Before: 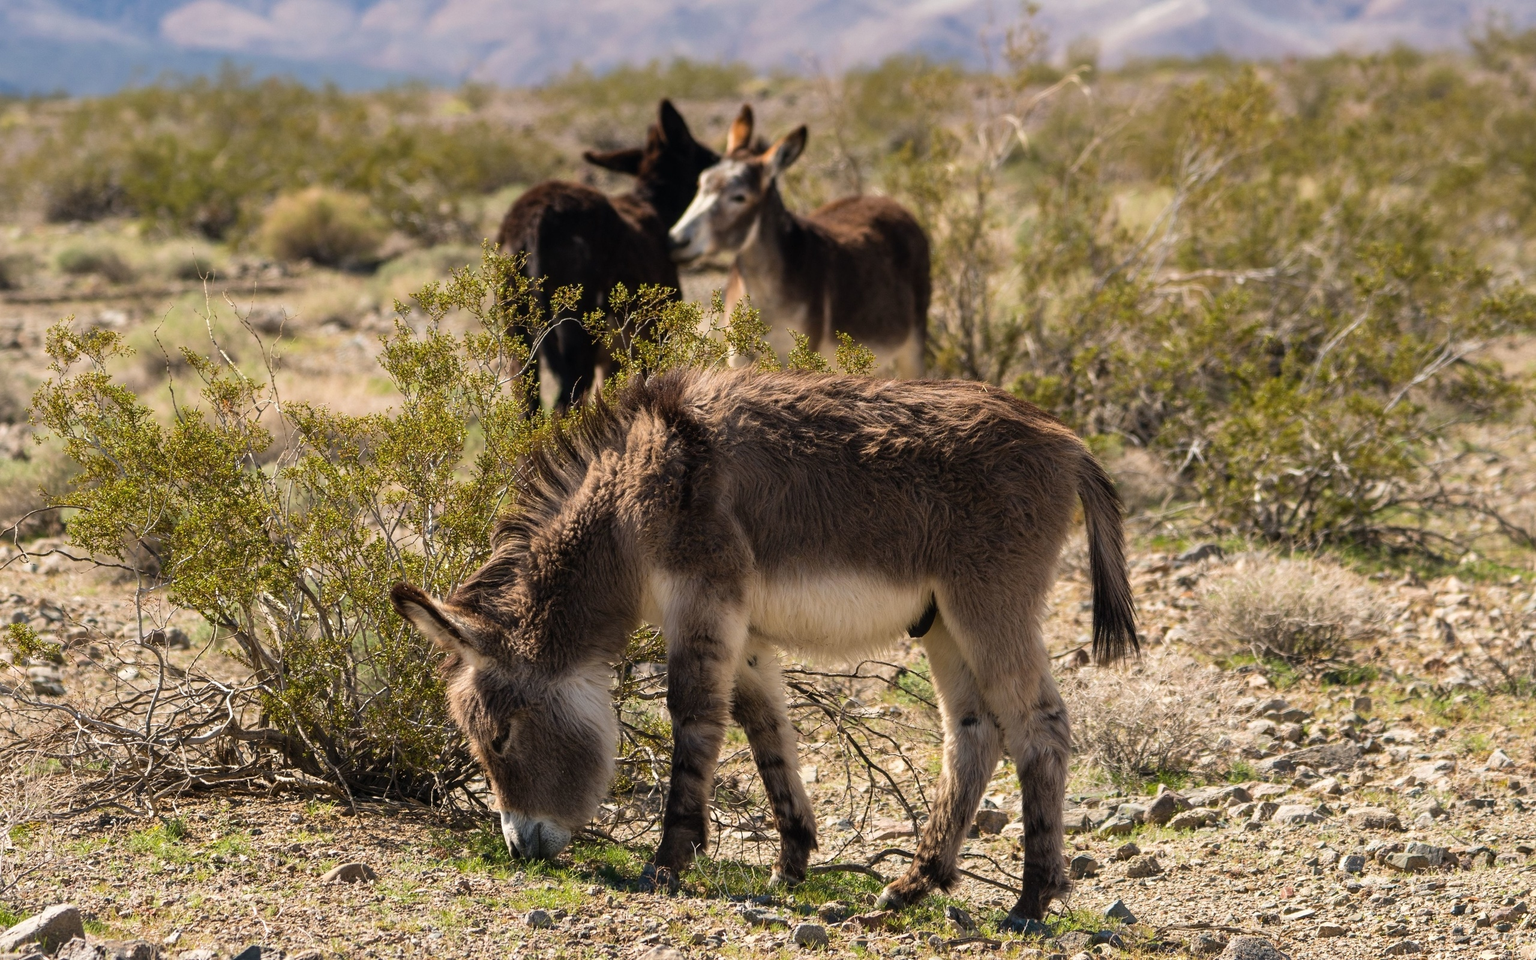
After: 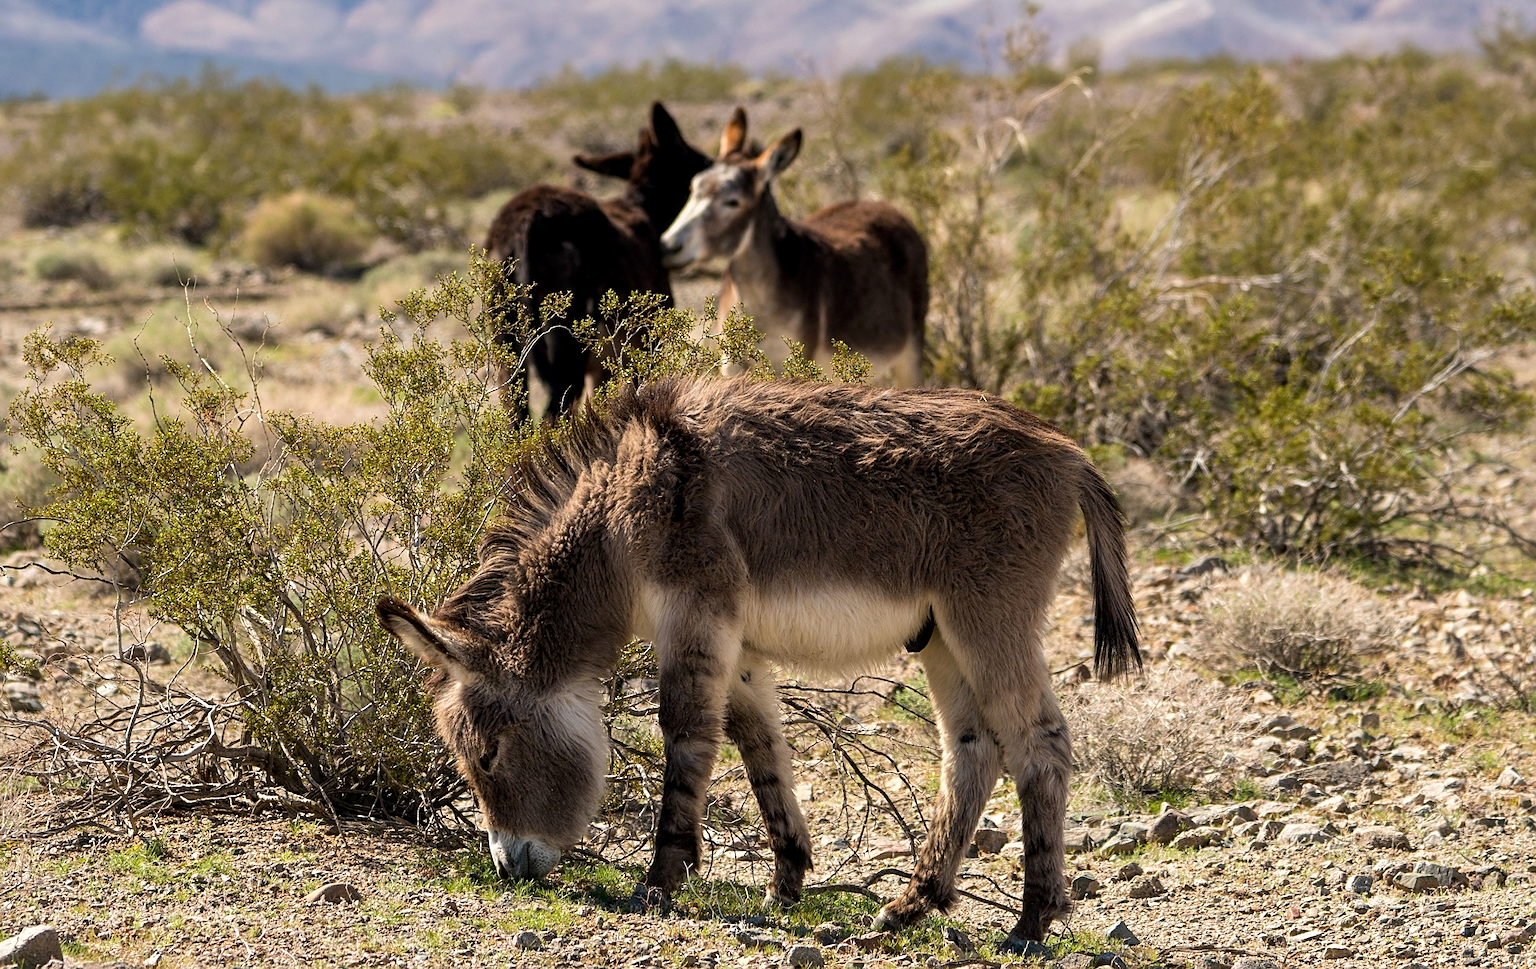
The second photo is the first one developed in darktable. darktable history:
exposure: black level correction 0.001, compensate exposure bias true, compensate highlight preservation false
crop and rotate: left 1.55%, right 0.695%, bottom 1.198%
sharpen: on, module defaults
local contrast: highlights 107%, shadows 101%, detail 120%, midtone range 0.2
